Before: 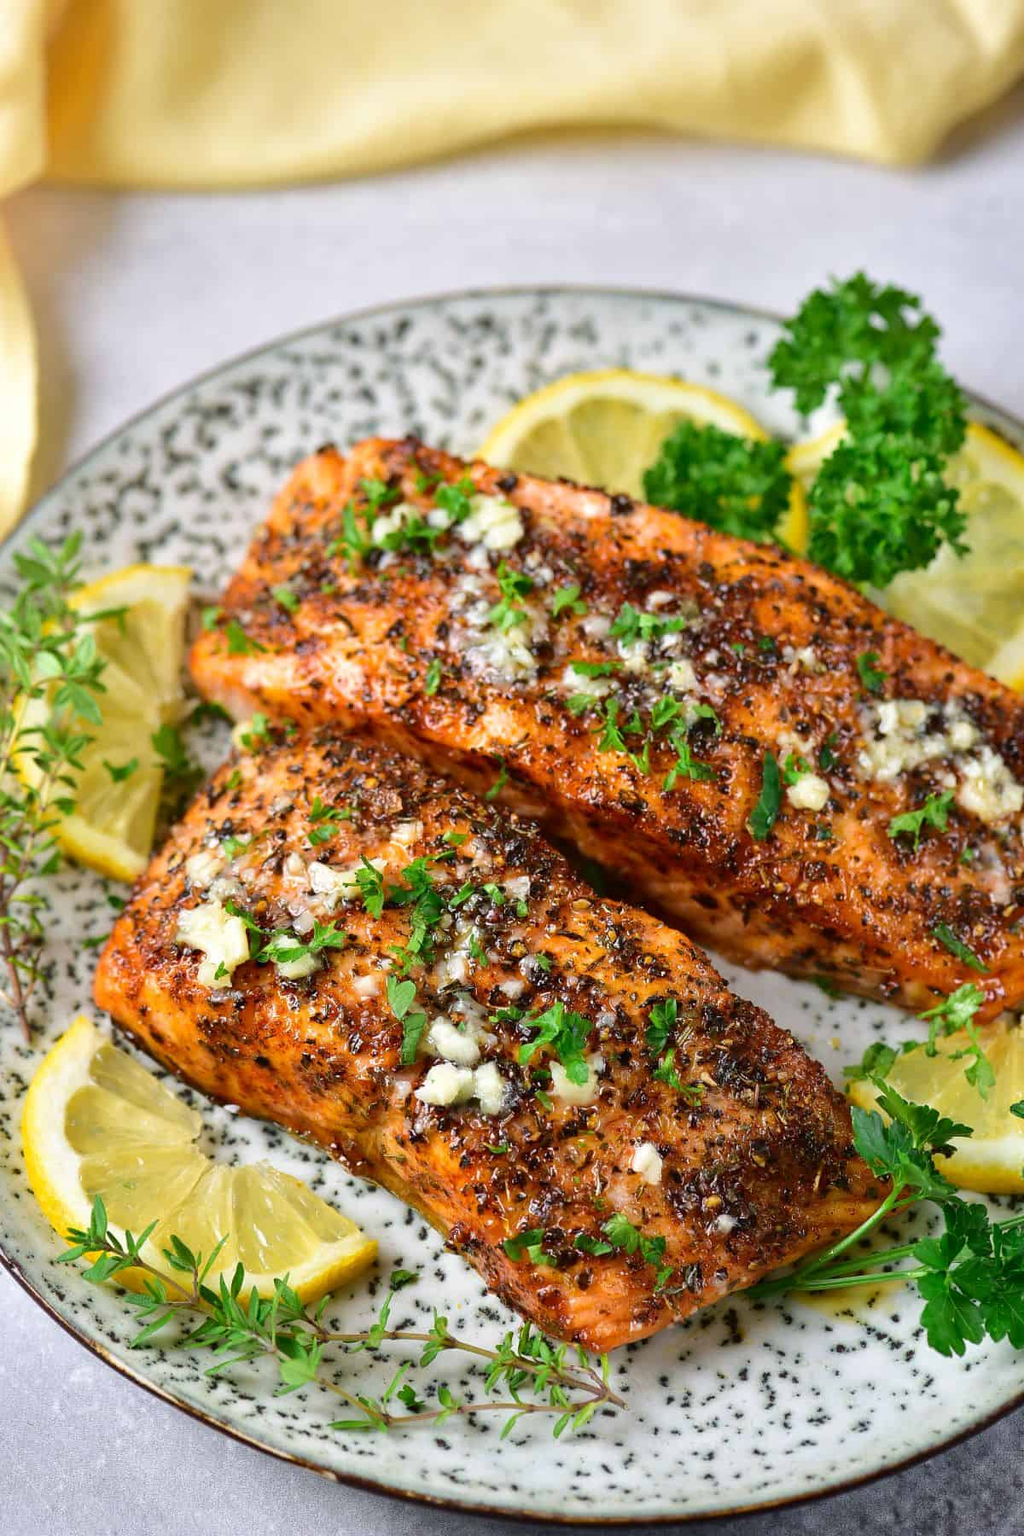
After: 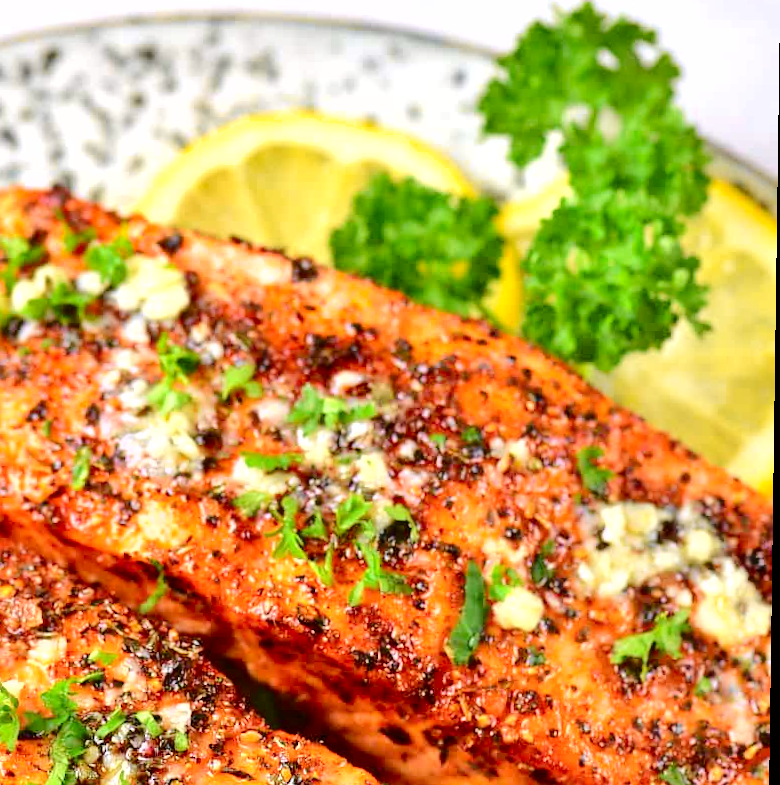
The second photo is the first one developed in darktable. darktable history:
crop: left 36.005%, top 18.293%, right 0.31%, bottom 38.444%
shadows and highlights: radius 125.46, shadows 30.51, highlights -30.51, low approximation 0.01, soften with gaussian
exposure: black level correction 0.001, exposure 0.5 EV, compensate exposure bias true, compensate highlight preservation false
tone curve: curves: ch0 [(0, 0) (0.239, 0.248) (0.508, 0.606) (0.828, 0.878) (1, 1)]; ch1 [(0, 0) (0.401, 0.42) (0.442, 0.47) (0.492, 0.498) (0.511, 0.516) (0.555, 0.586) (0.681, 0.739) (1, 1)]; ch2 [(0, 0) (0.411, 0.433) (0.5, 0.504) (0.545, 0.574) (1, 1)], color space Lab, independent channels, preserve colors none
rotate and perspective: rotation 0.8°, automatic cropping off
tone equalizer: -8 EV 0.001 EV, -7 EV -0.004 EV, -6 EV 0.009 EV, -5 EV 0.032 EV, -4 EV 0.276 EV, -3 EV 0.644 EV, -2 EV 0.584 EV, -1 EV 0.187 EV, +0 EV 0.024 EV
